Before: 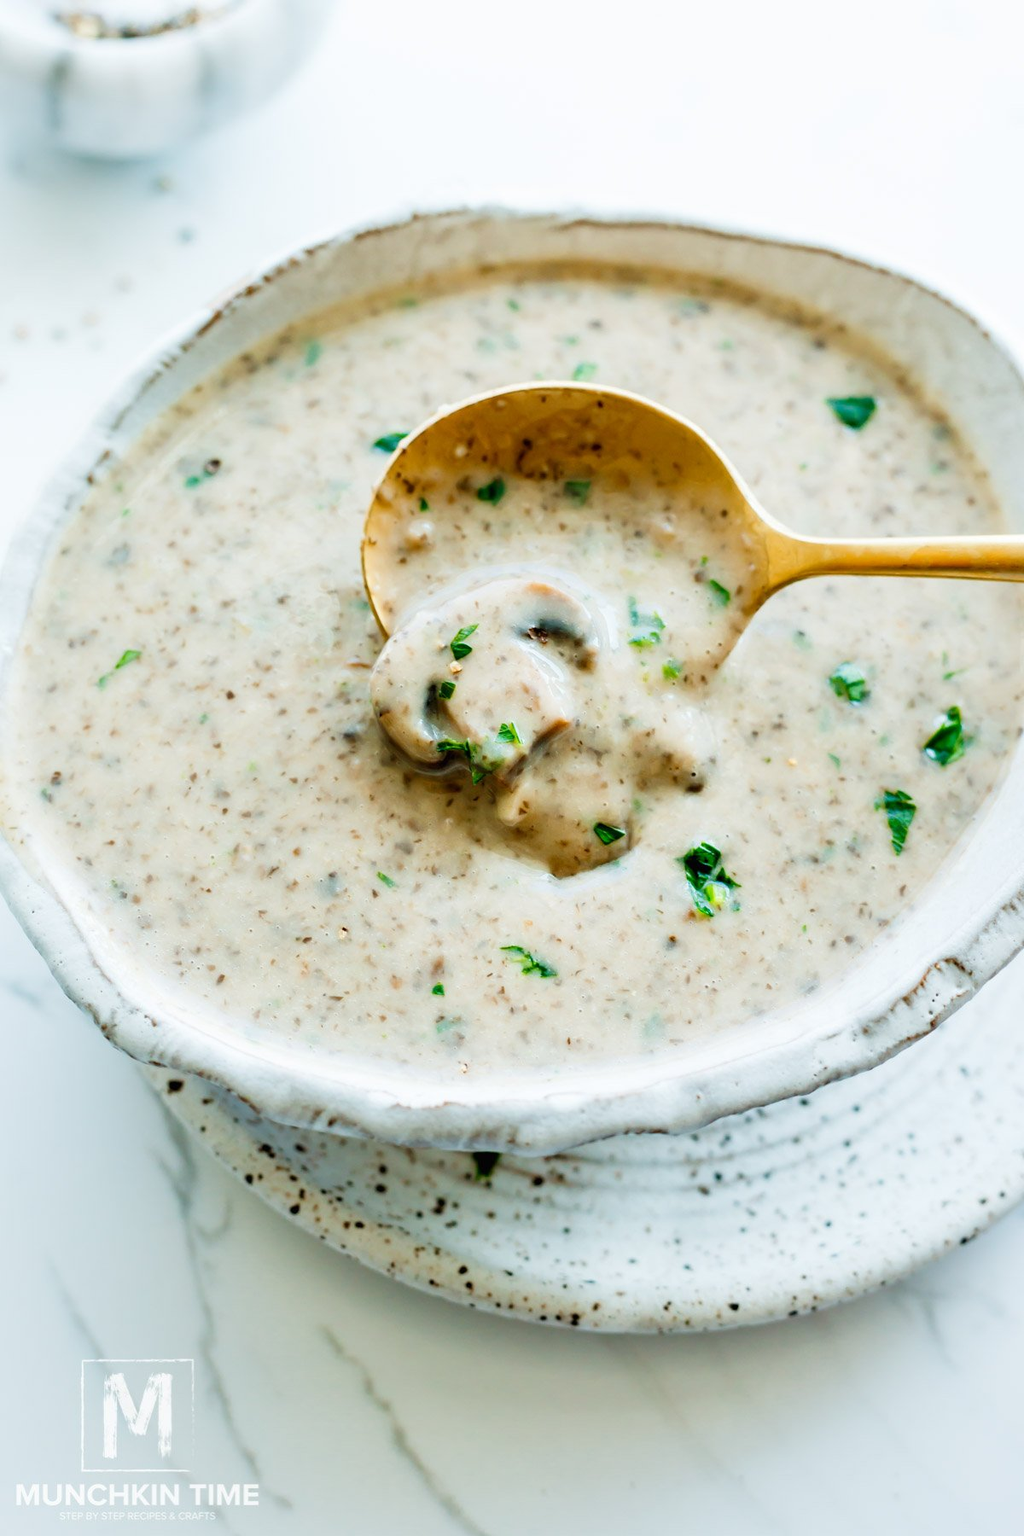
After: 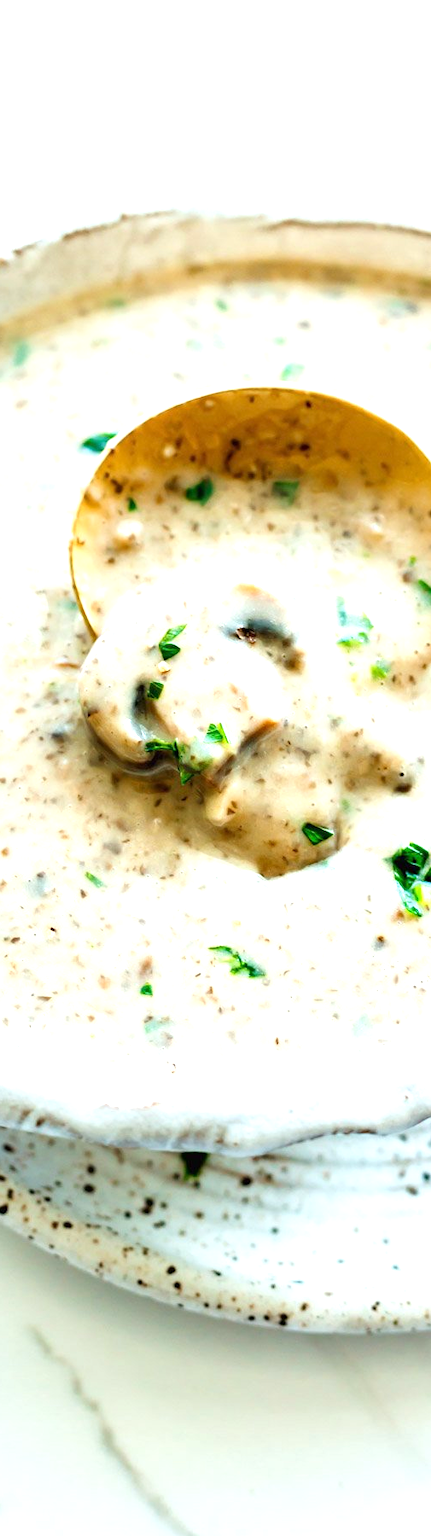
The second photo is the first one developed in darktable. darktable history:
exposure: exposure 0.781 EV, compensate highlight preservation false
crop: left 28.583%, right 29.231%
